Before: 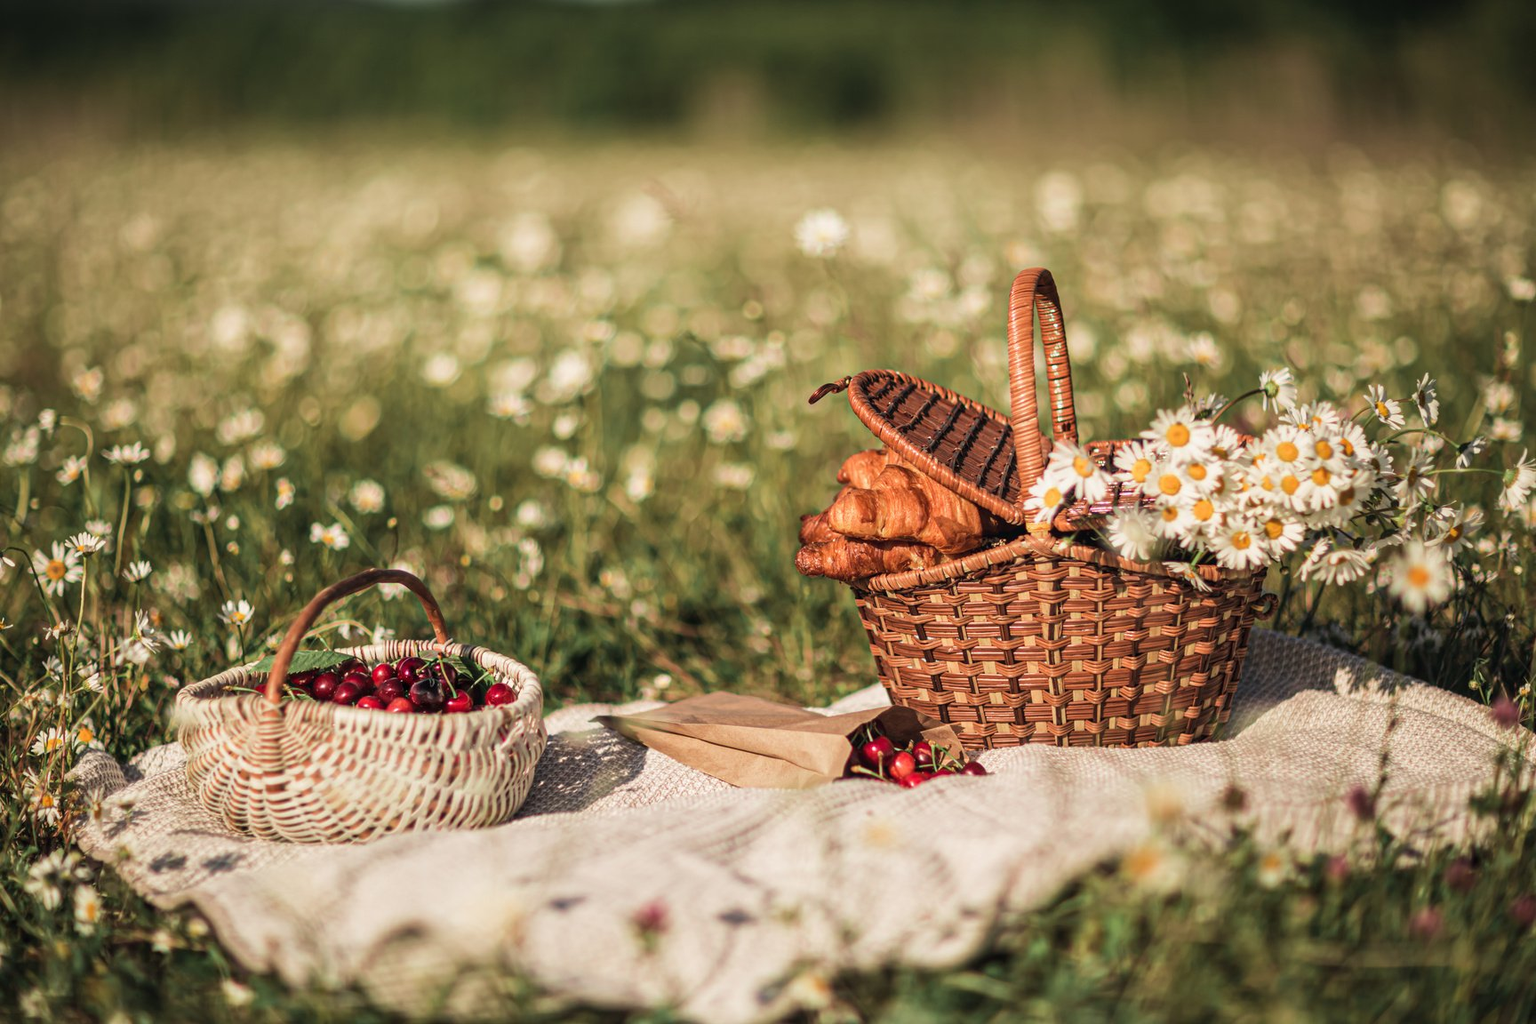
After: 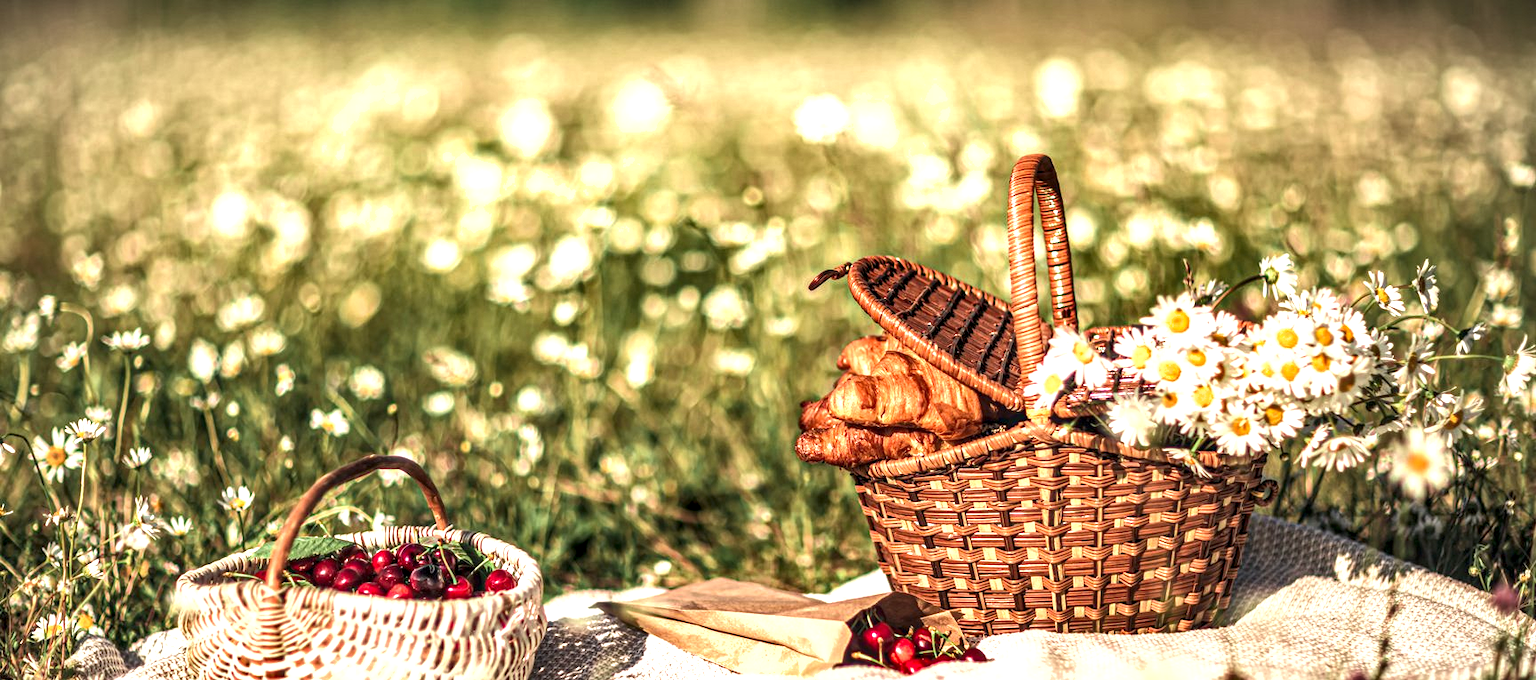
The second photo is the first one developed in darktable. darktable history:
local contrast: highlights 22%, detail 150%
shadows and highlights: soften with gaussian
crop: top 11.153%, bottom 22.354%
exposure: black level correction 0.001, exposure 0.967 EV, compensate highlight preservation false
vignetting: fall-off start 98.17%, fall-off radius 99.36%, center (-0.034, 0.154), width/height ratio 1.424
